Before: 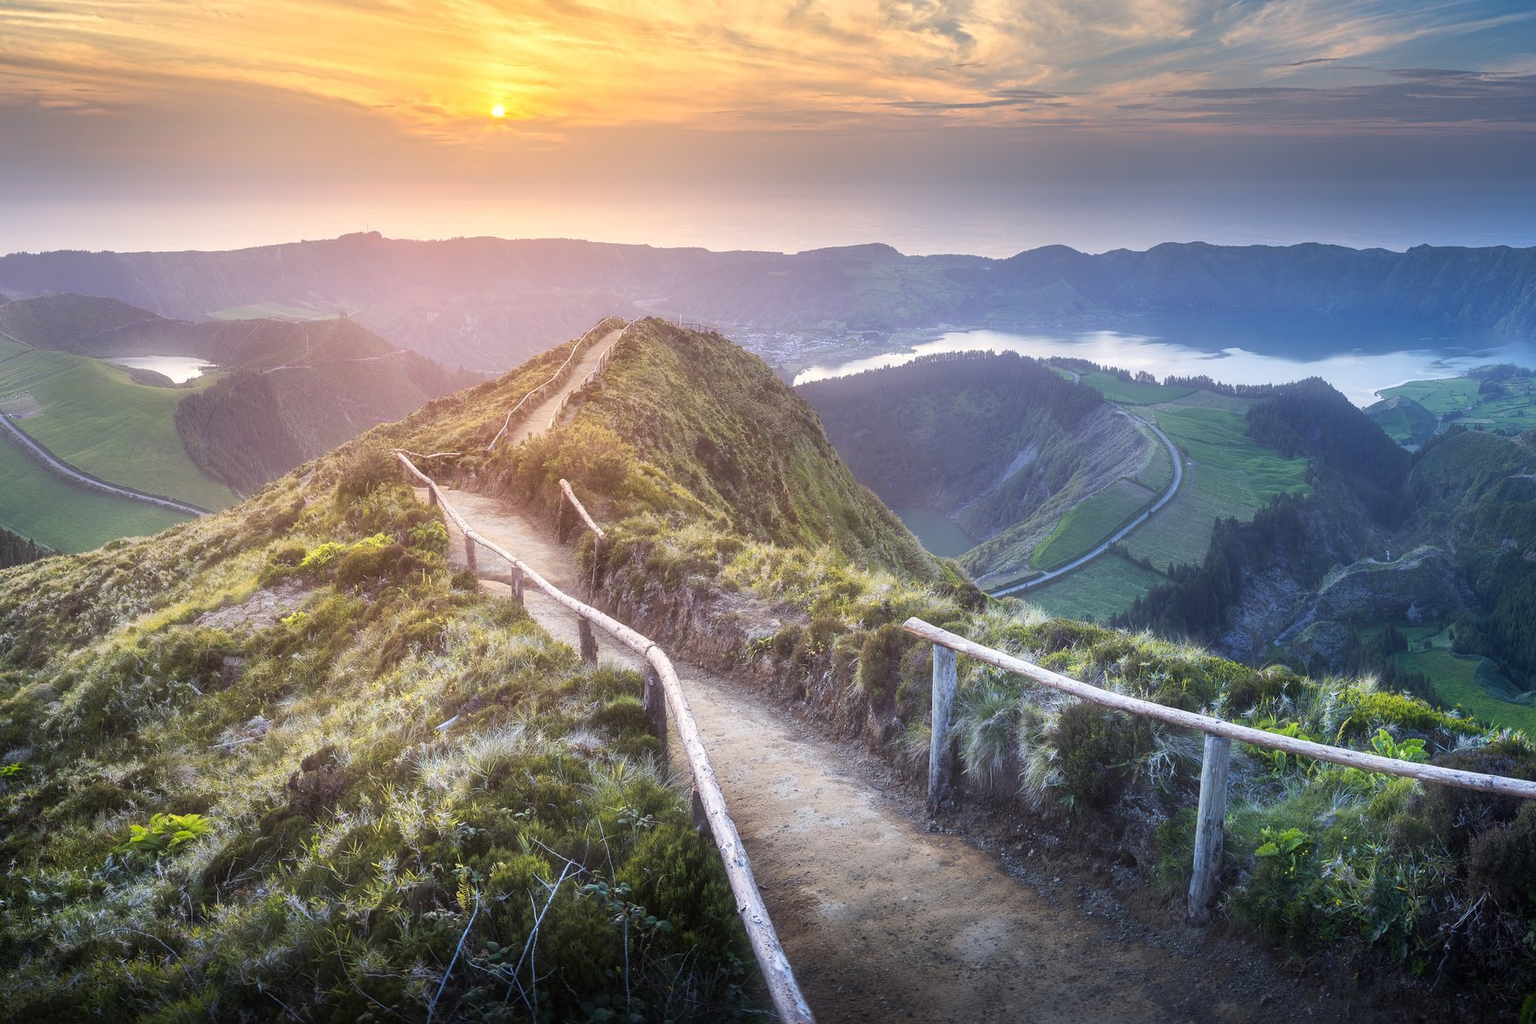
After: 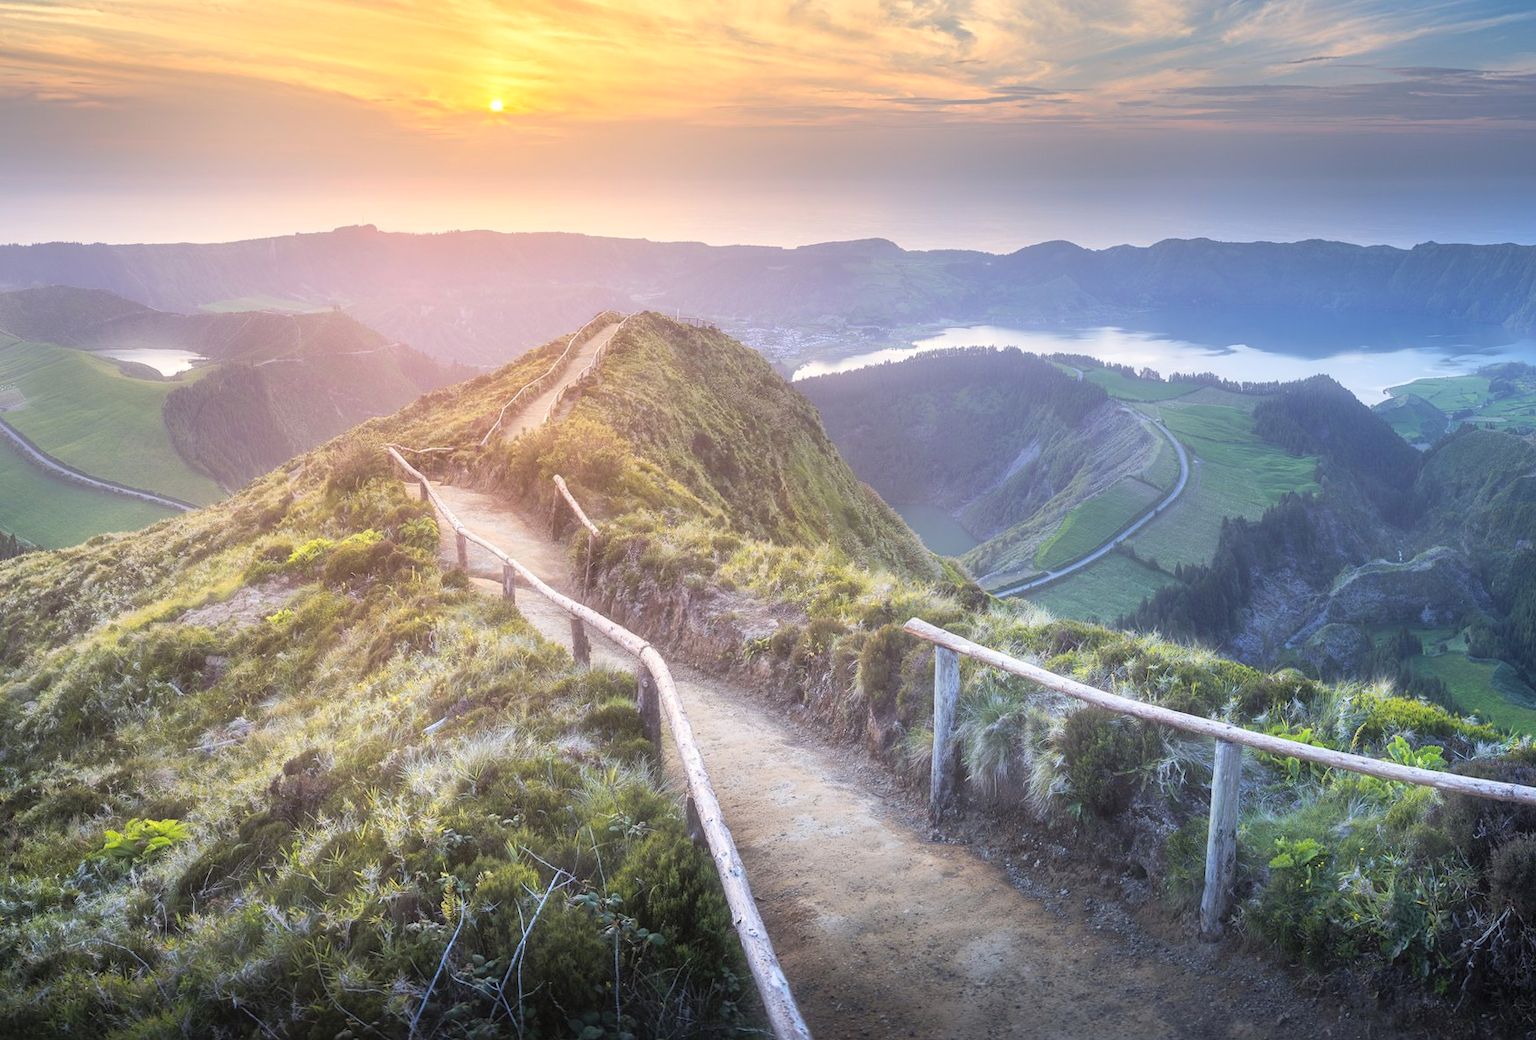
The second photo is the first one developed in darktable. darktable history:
rotate and perspective: rotation 0.226°, lens shift (vertical) -0.042, crop left 0.023, crop right 0.982, crop top 0.006, crop bottom 0.994
contrast brightness saturation: brightness 0.15
